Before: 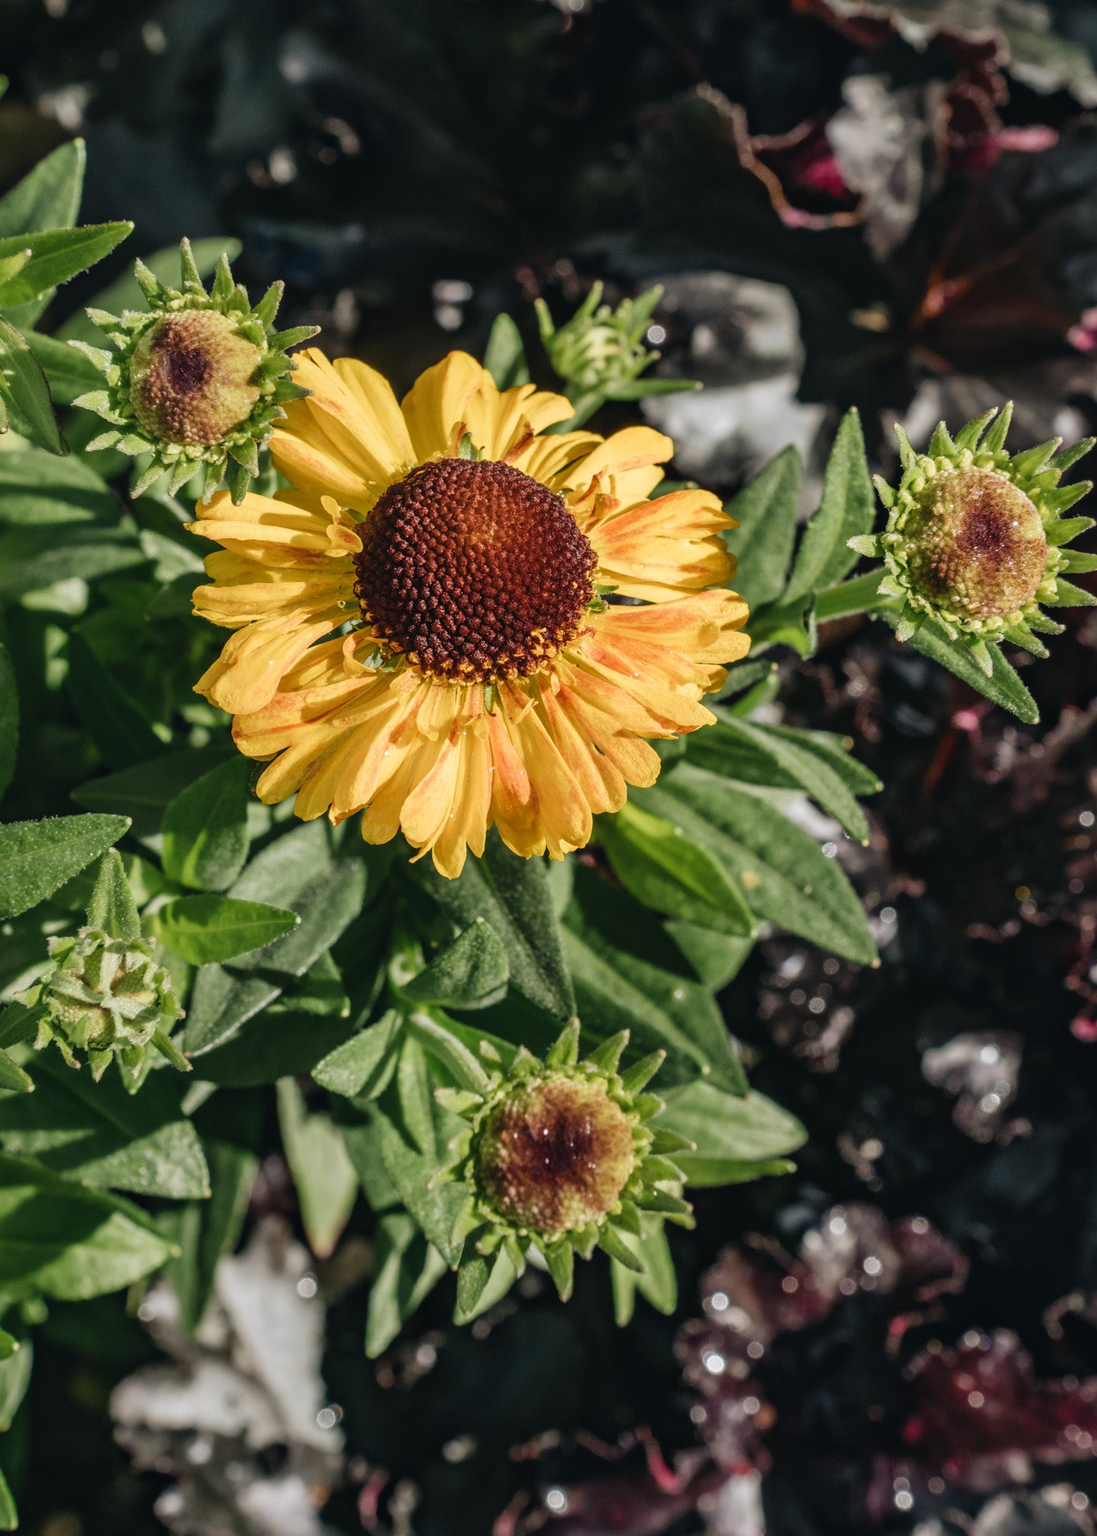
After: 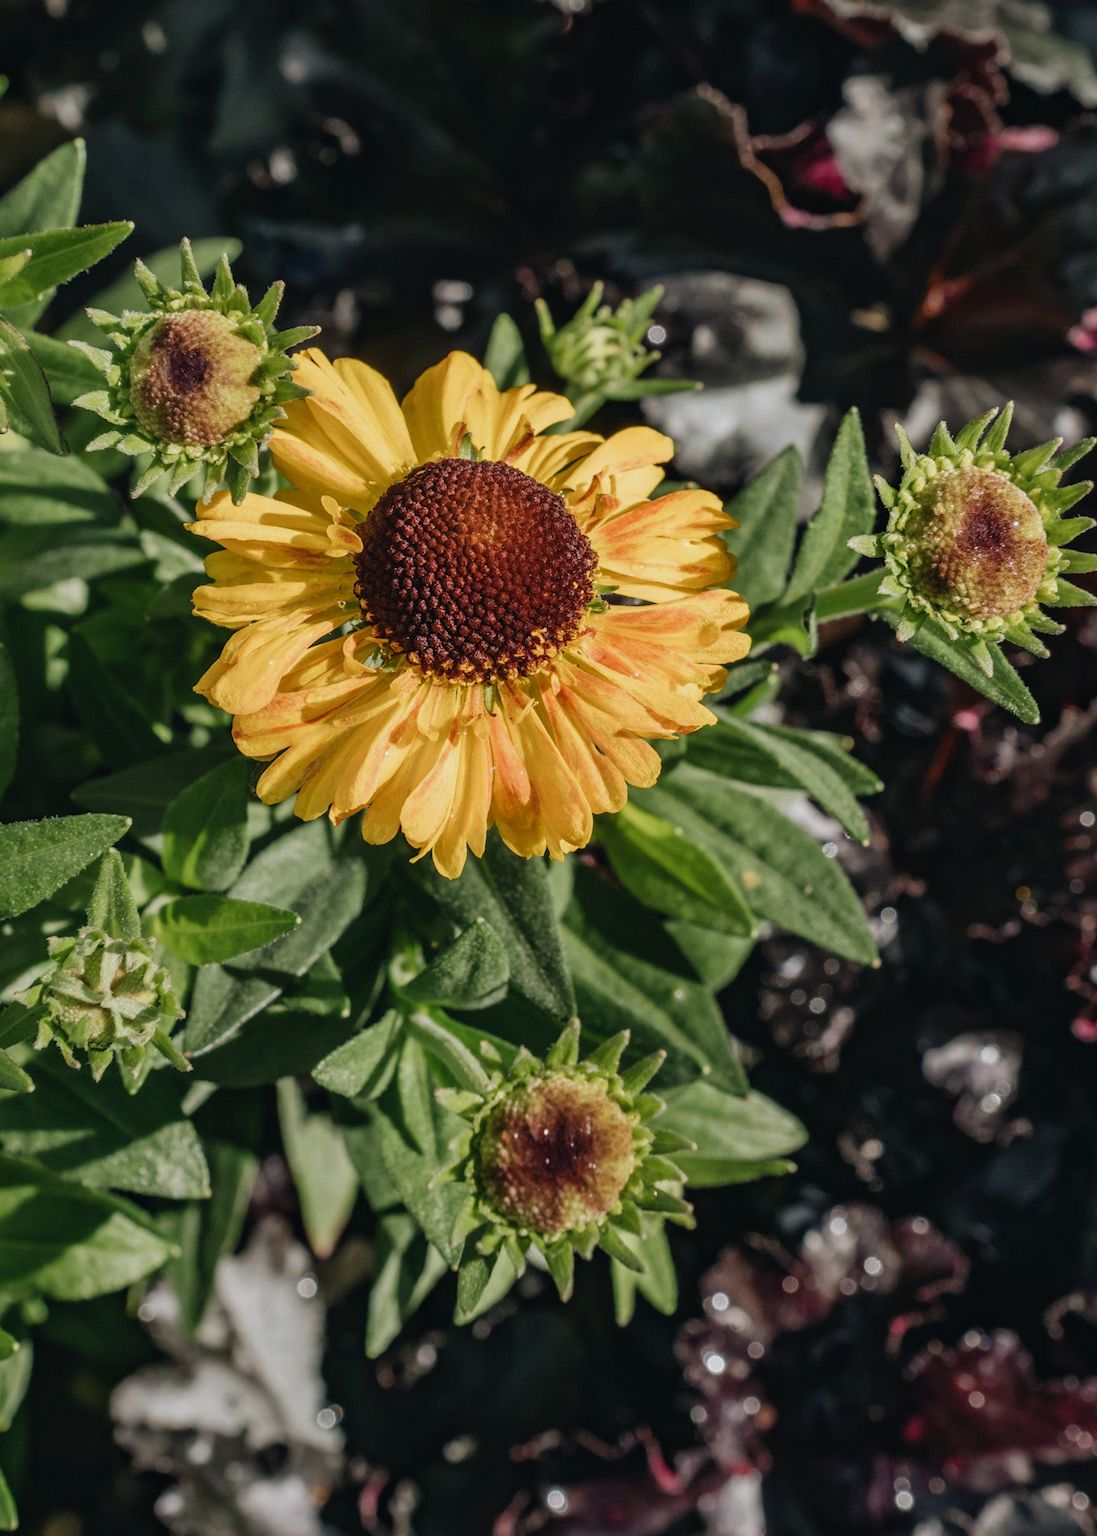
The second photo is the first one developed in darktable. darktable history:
exposure: exposure -0.247 EV, compensate highlight preservation false
